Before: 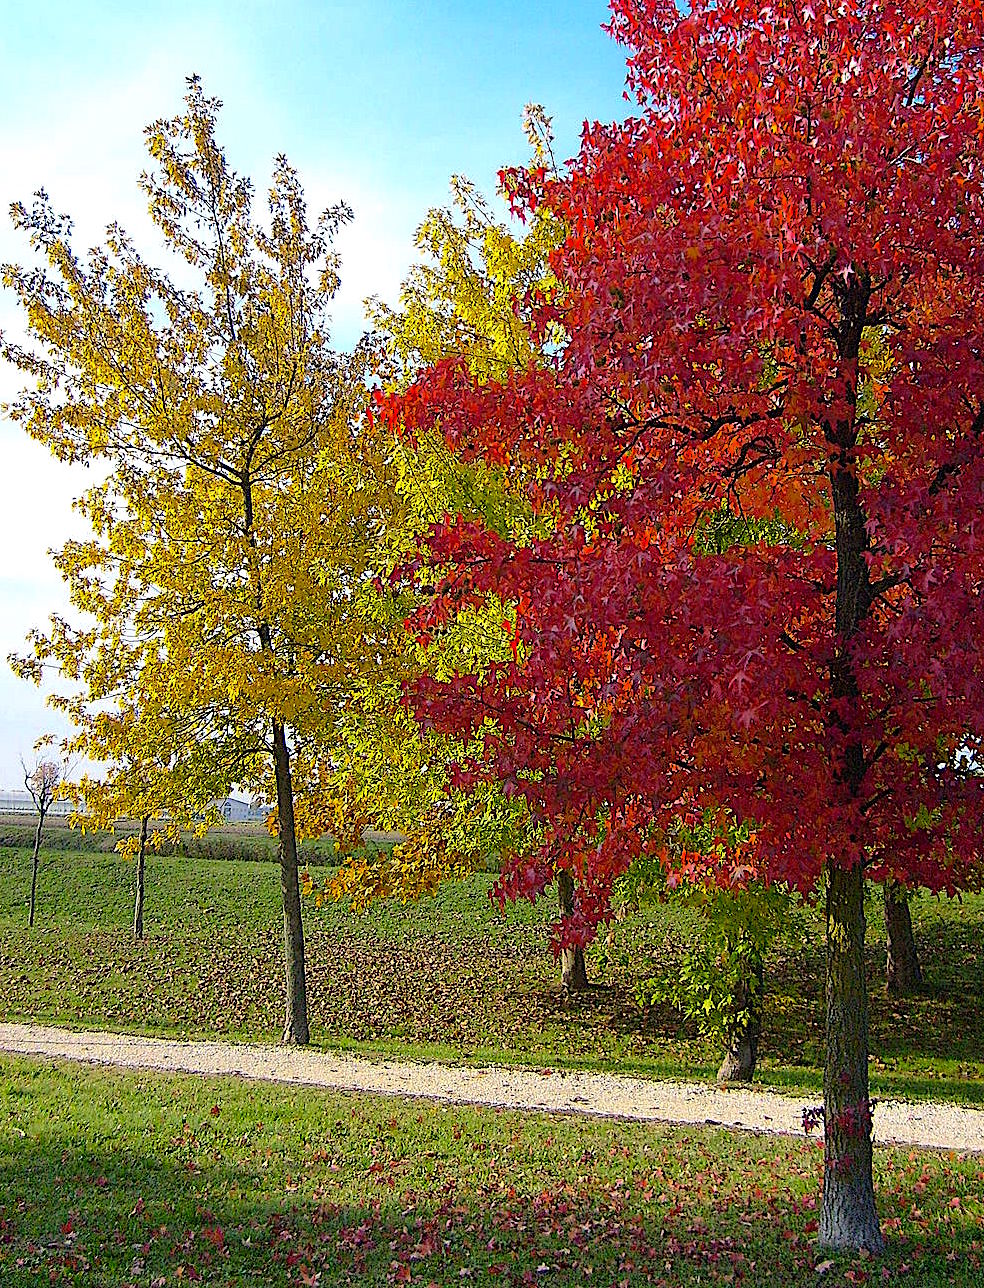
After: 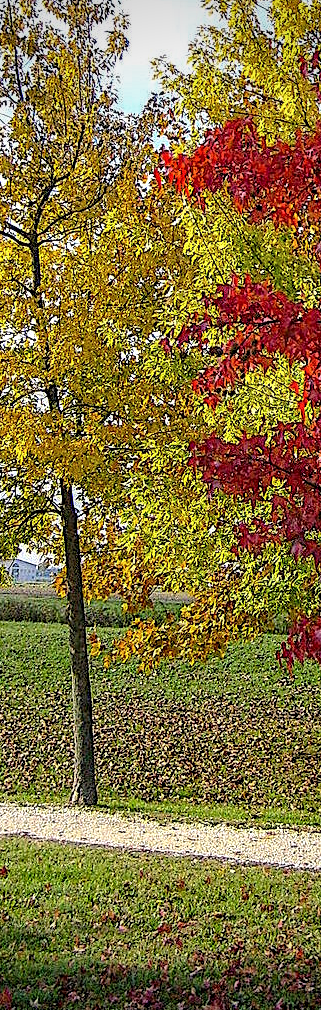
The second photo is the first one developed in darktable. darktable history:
local contrast: highlights 60%, shadows 63%, detail 160%
vignetting: fall-off start 97.64%, fall-off radius 99.94%, brightness -0.637, saturation -0.015, width/height ratio 1.362
crop and rotate: left 21.714%, top 18.56%, right 45.571%, bottom 2.987%
